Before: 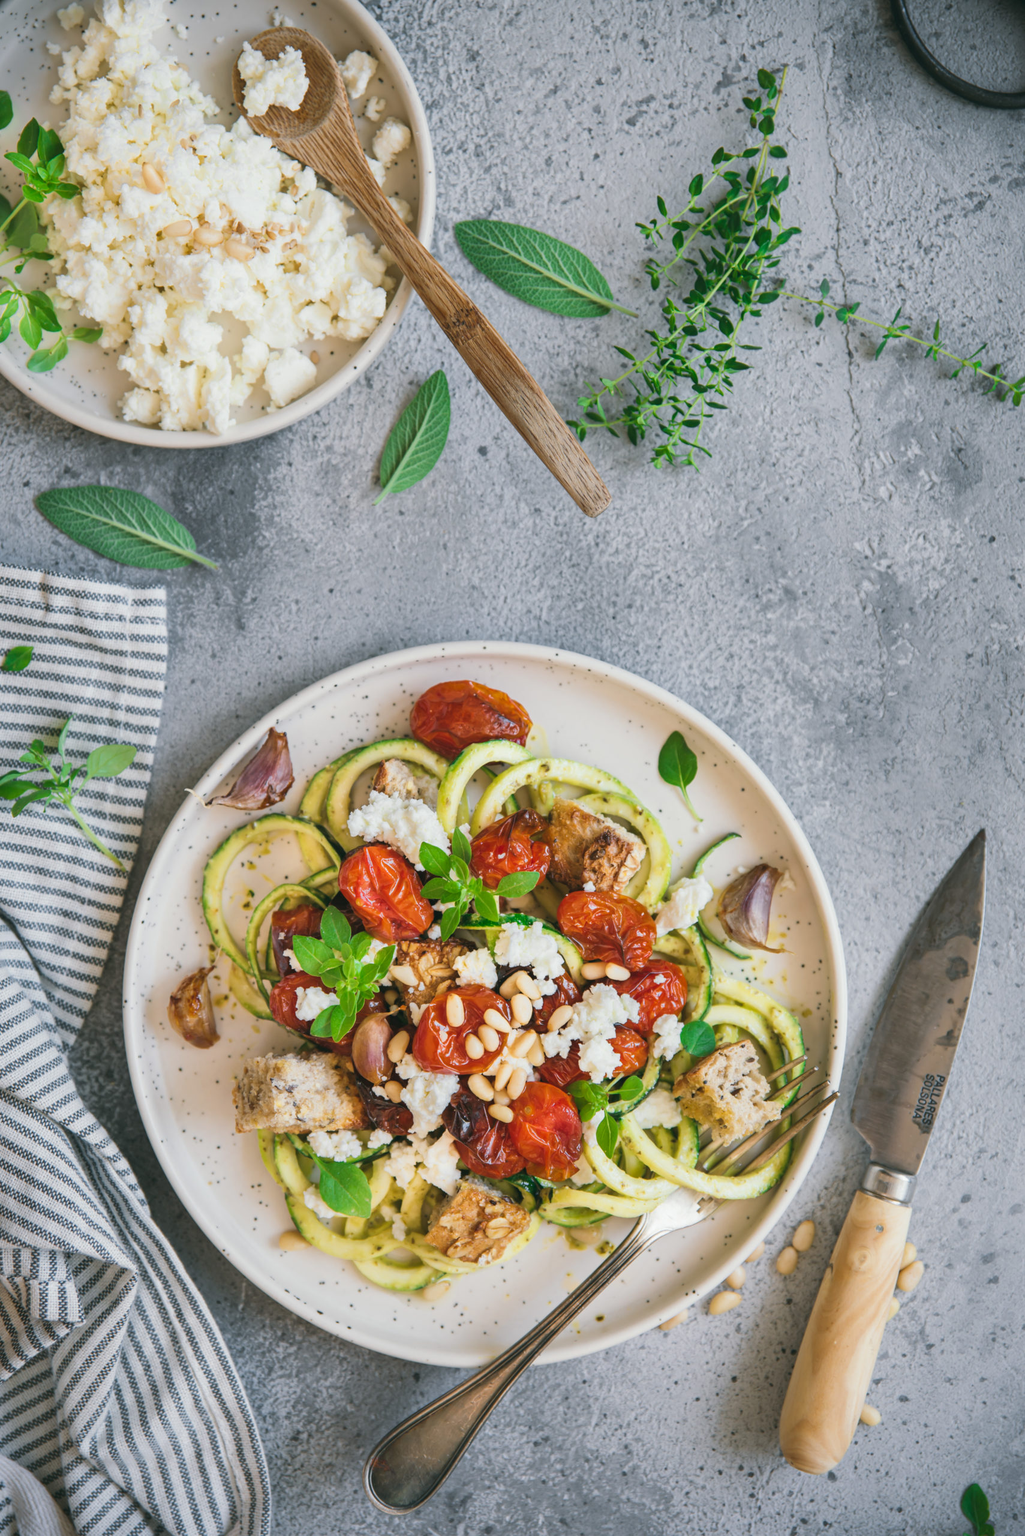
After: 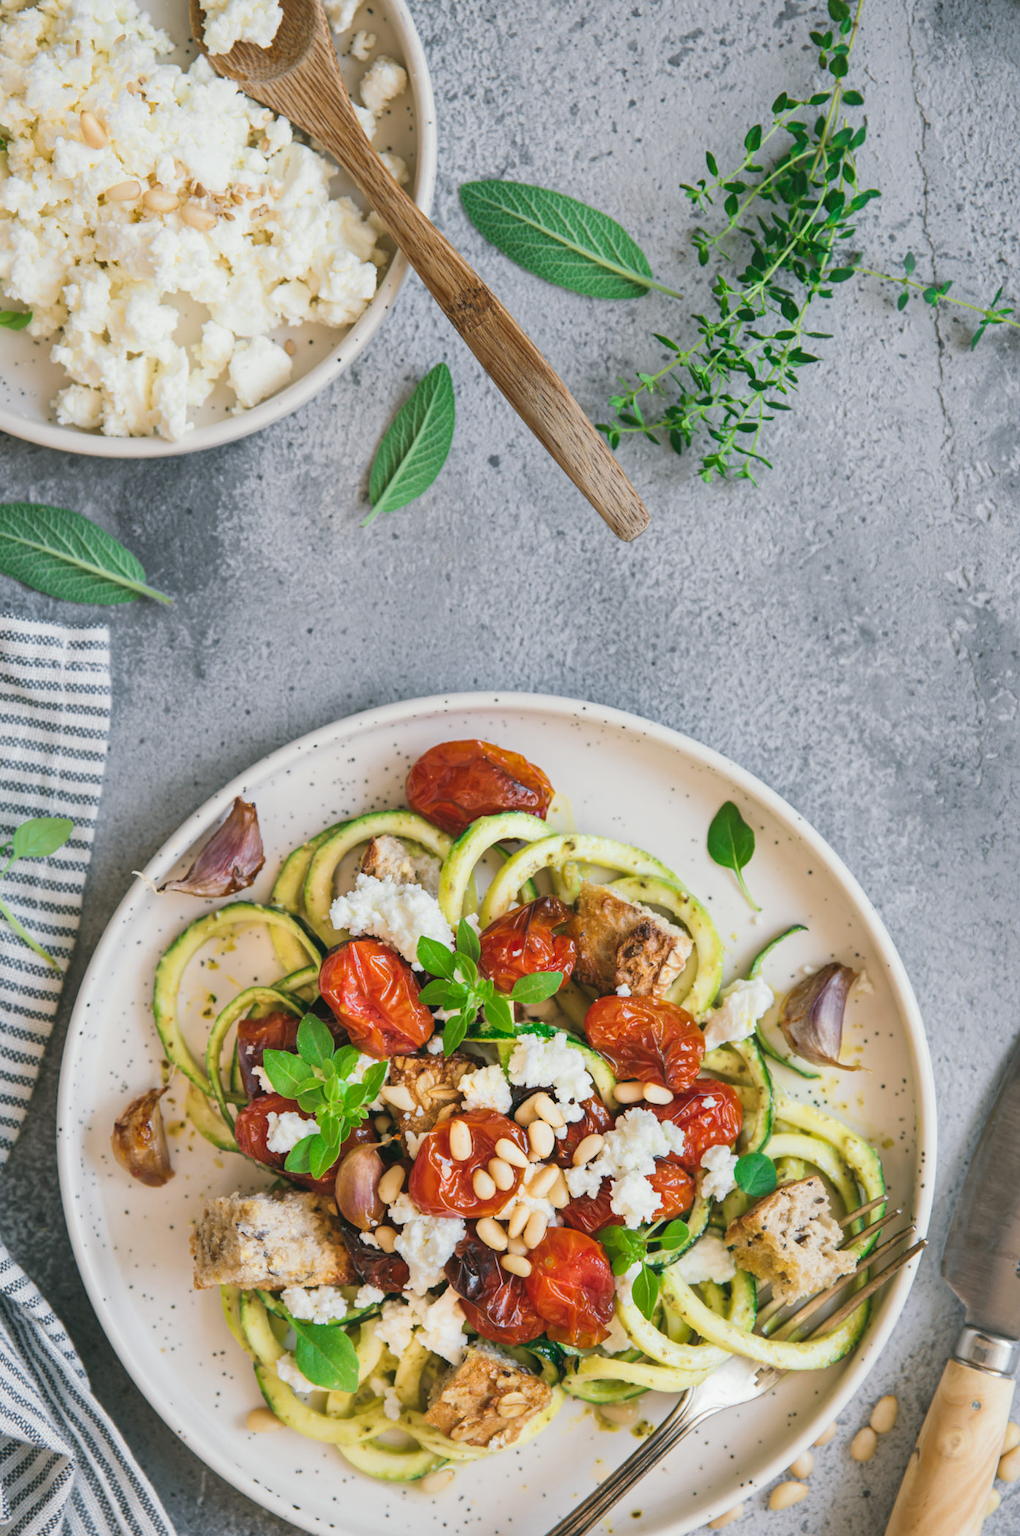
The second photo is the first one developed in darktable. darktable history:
crop and rotate: left 7.464%, top 4.651%, right 10.519%, bottom 12.994%
